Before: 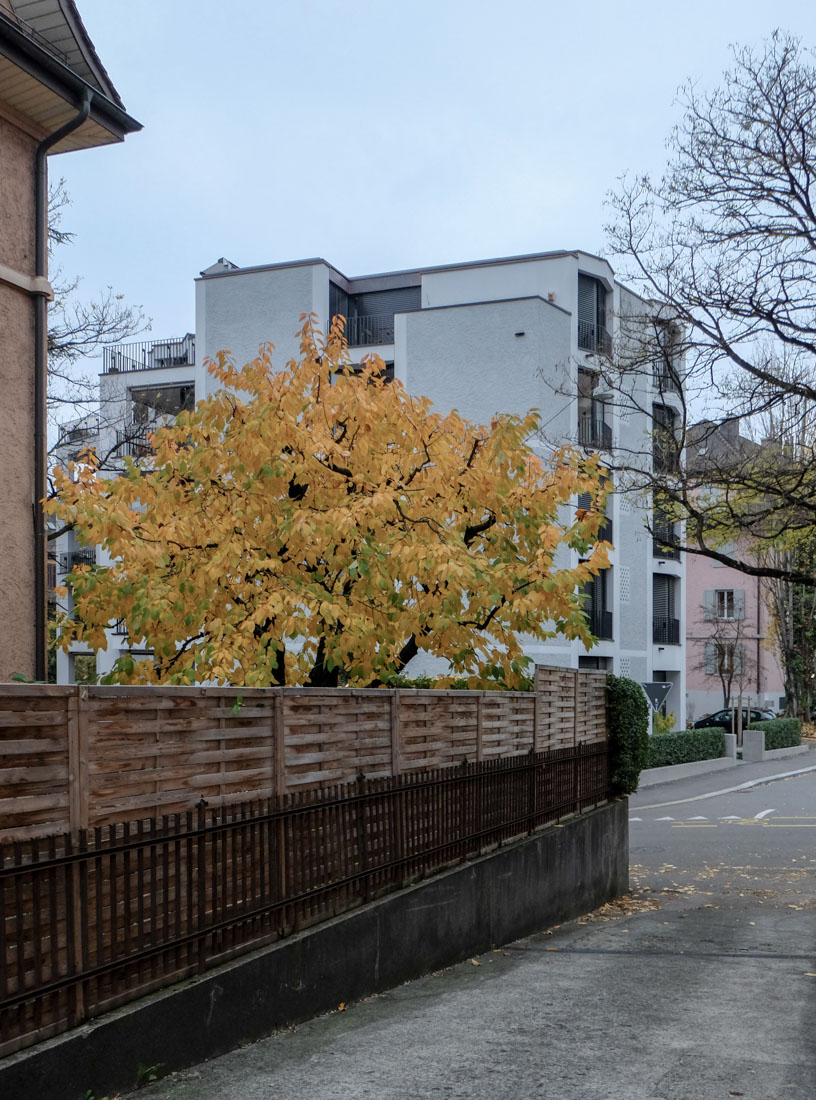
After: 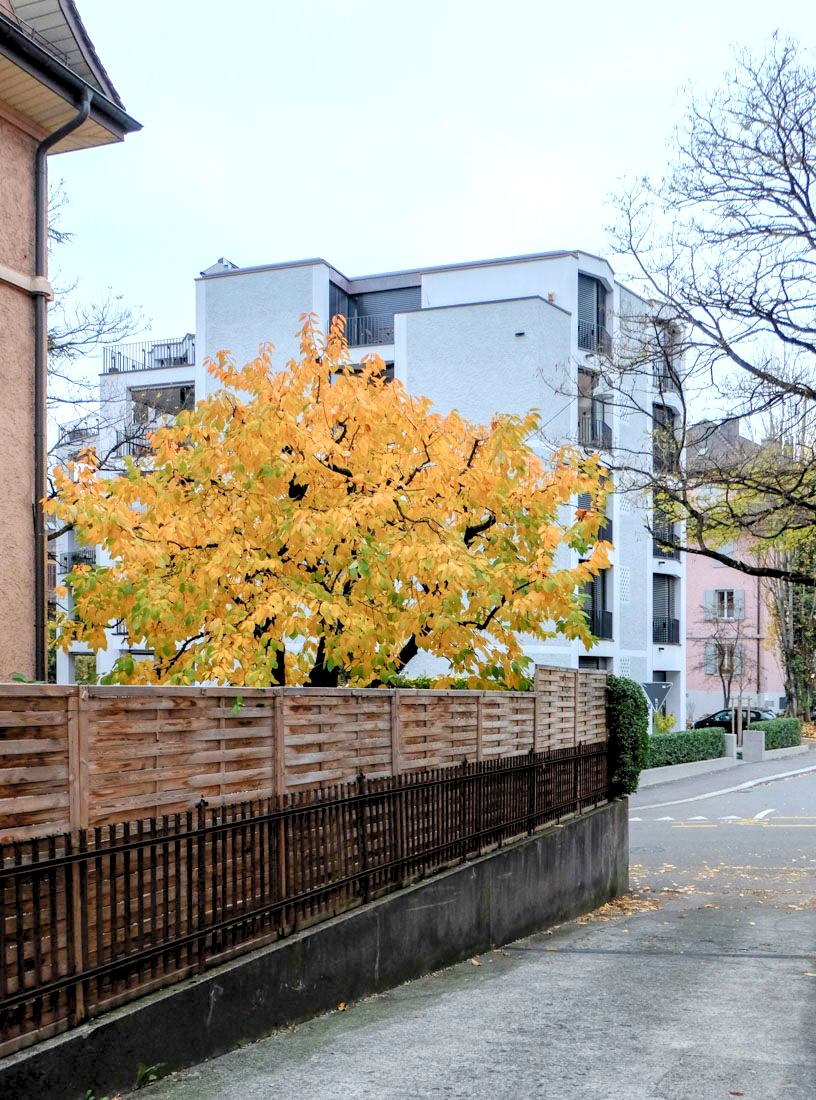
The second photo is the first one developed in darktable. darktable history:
levels: levels [0.036, 0.364, 0.827]
contrast brightness saturation: saturation 0.1
